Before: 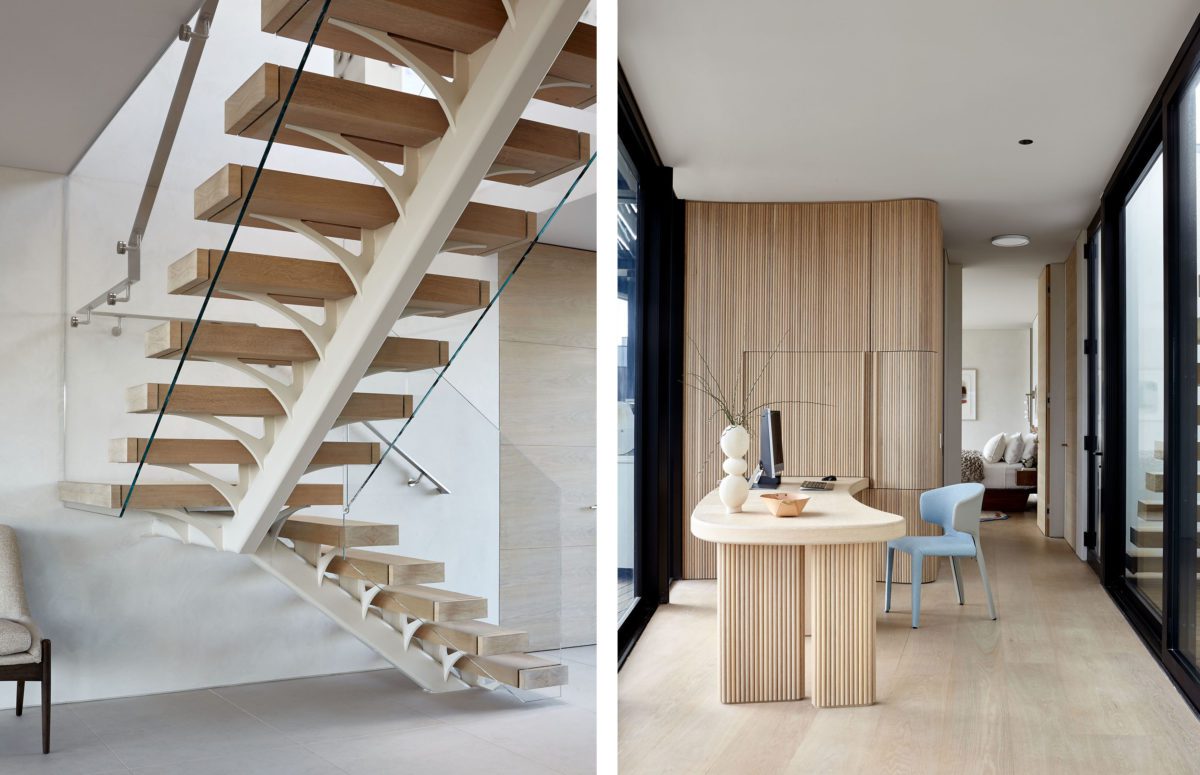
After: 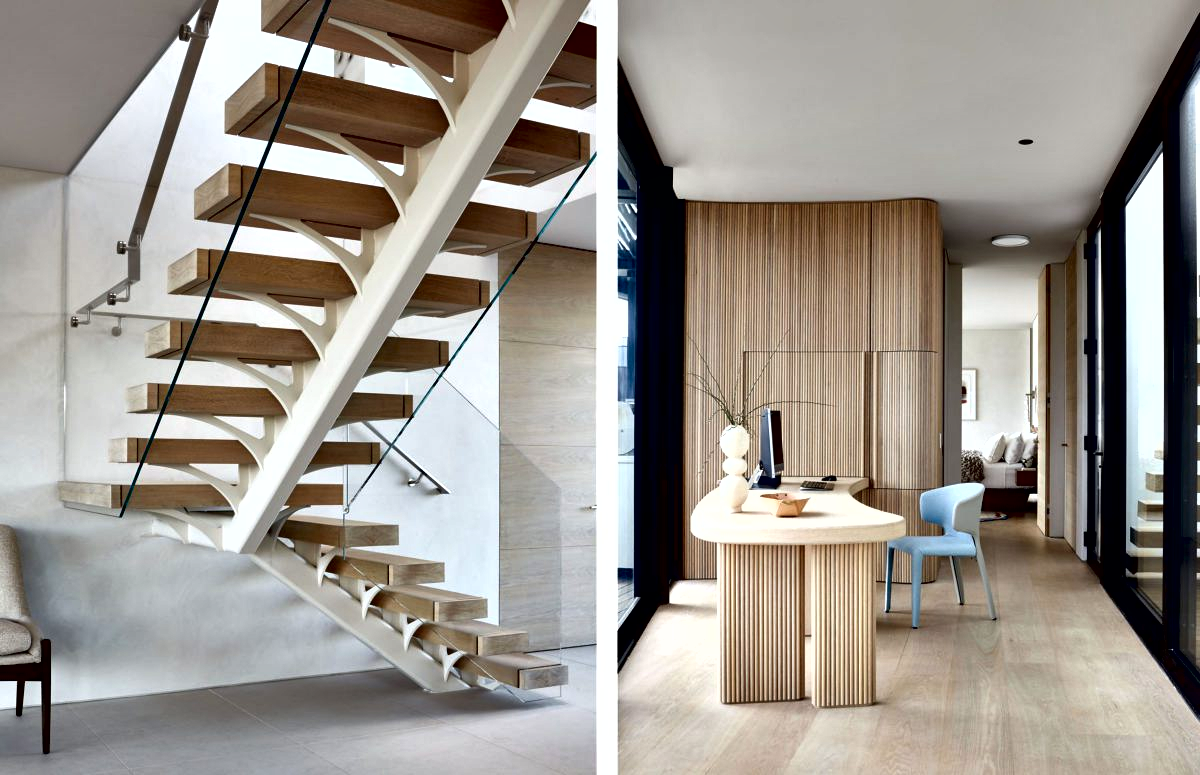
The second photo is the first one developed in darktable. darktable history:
contrast equalizer: y [[0.627 ×6], [0.563 ×6], [0 ×6], [0 ×6], [0 ×6]]
shadows and highlights: shadows 47.15, highlights -41.42, highlights color adjustment 74.01%, soften with gaussian
